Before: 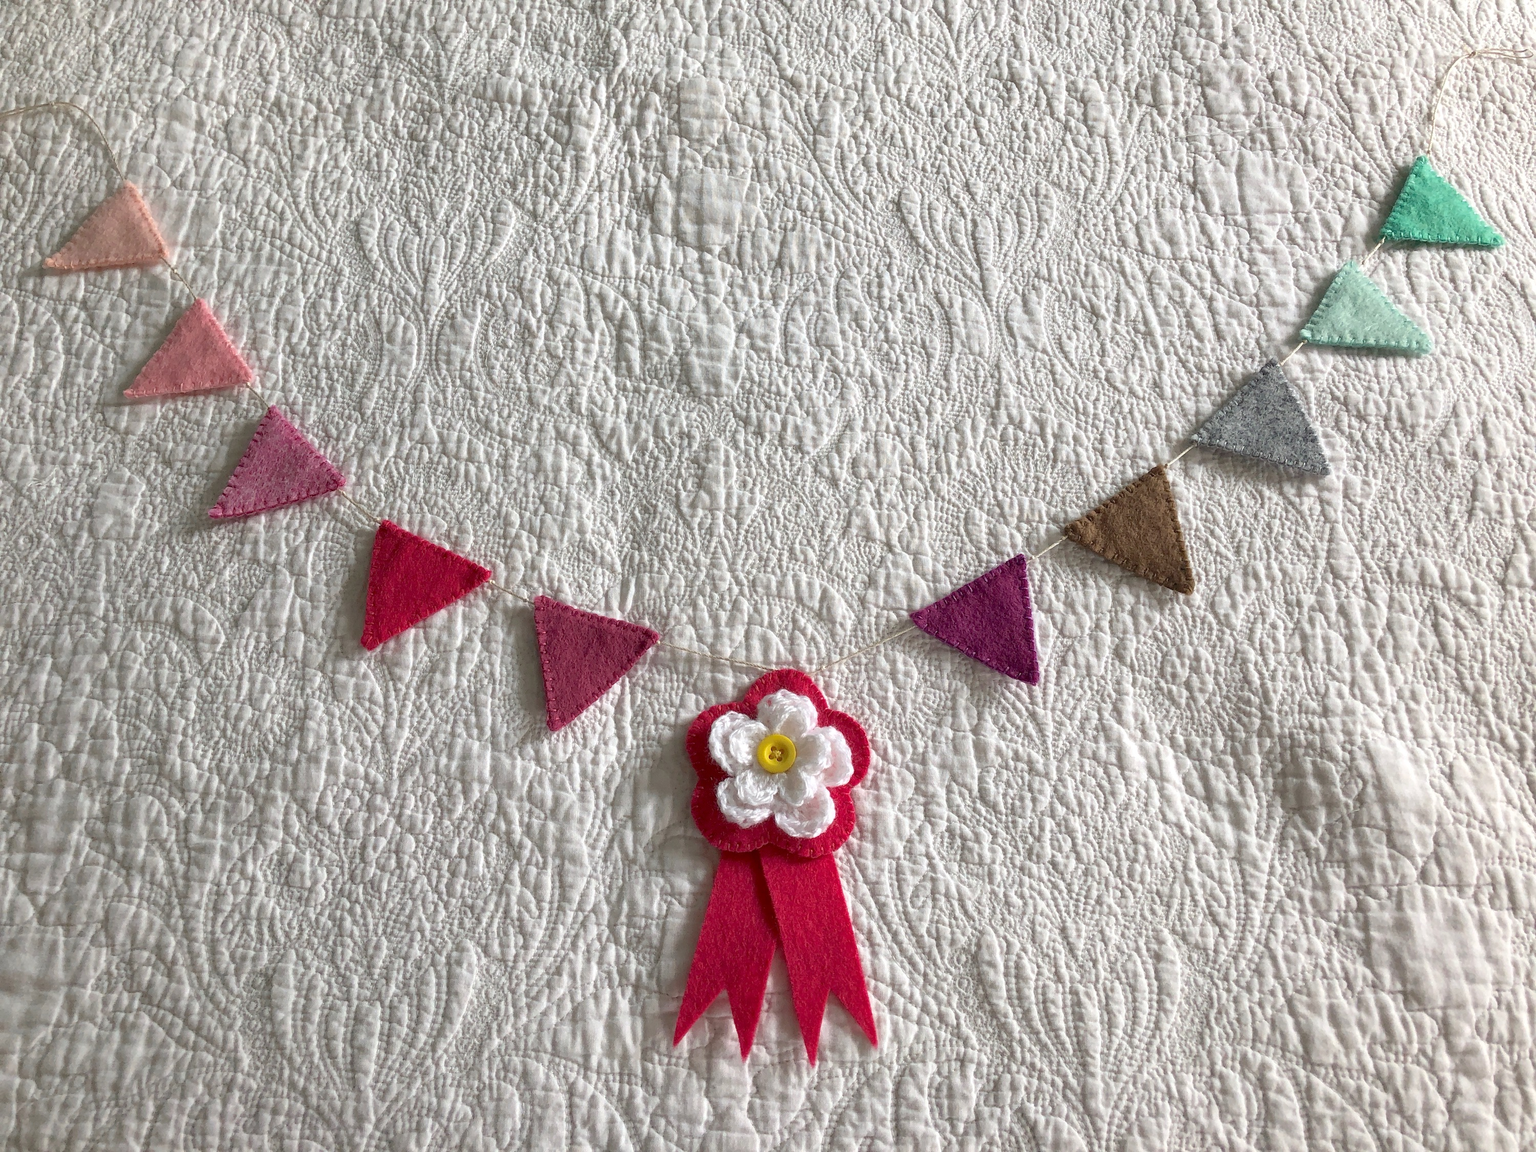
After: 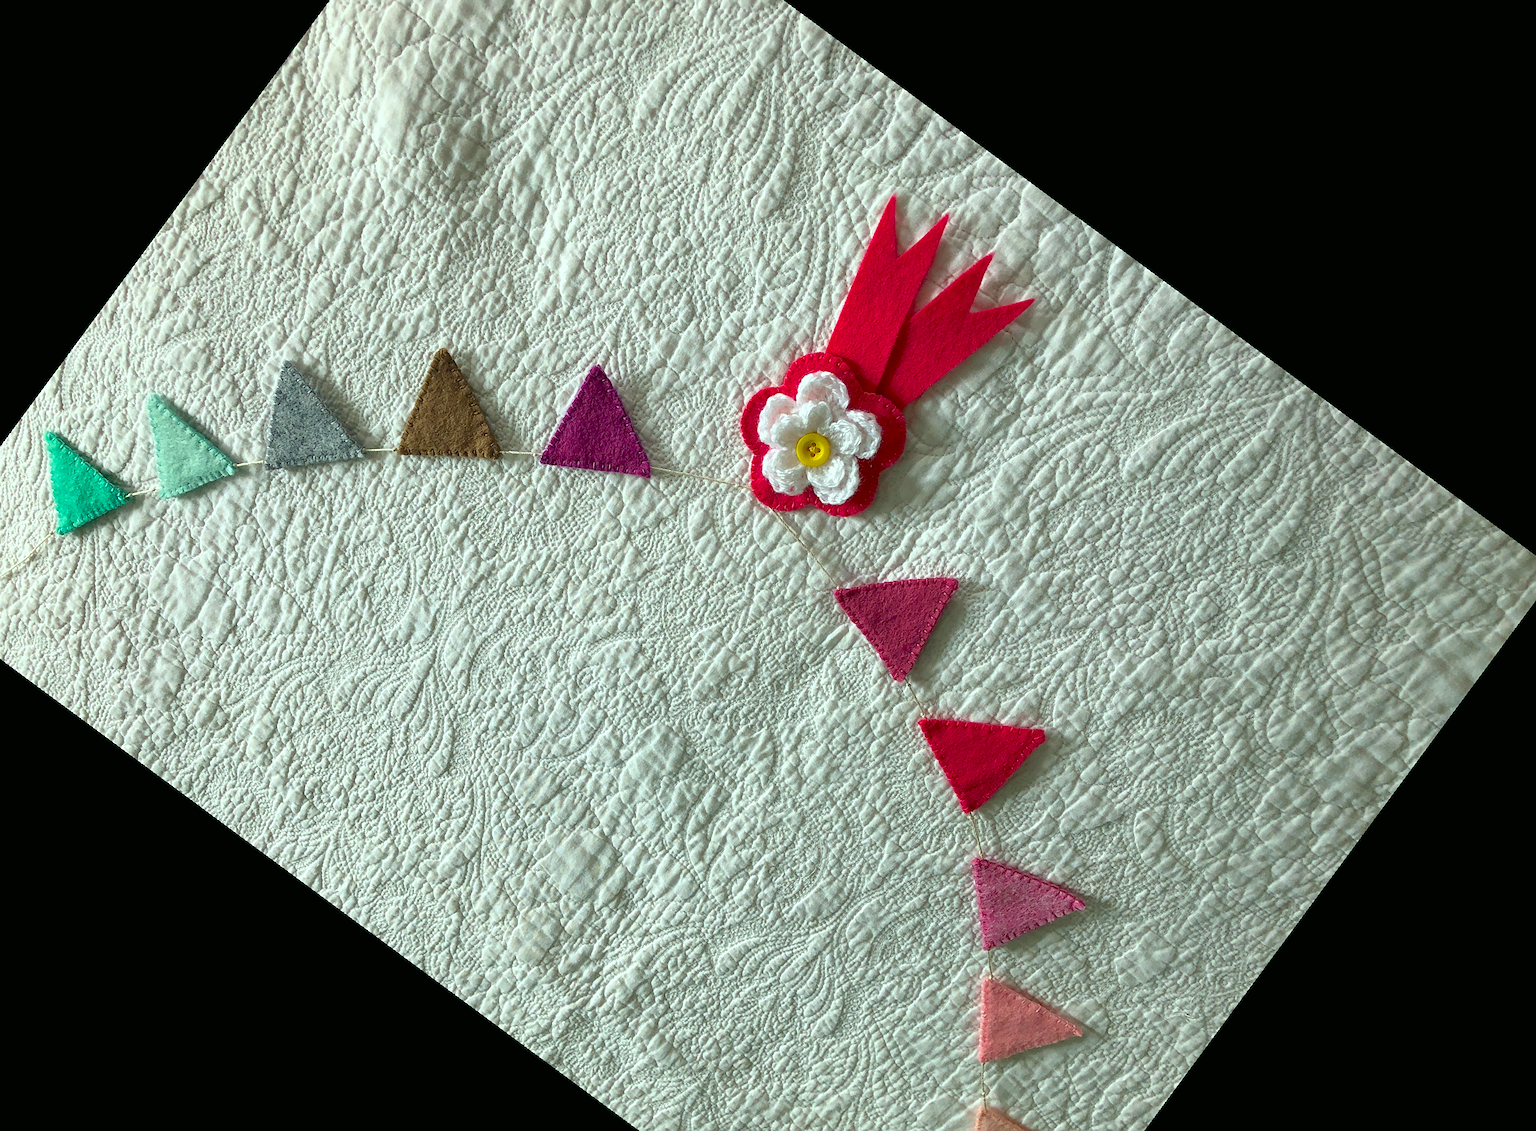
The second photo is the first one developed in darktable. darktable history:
rotate and perspective: rotation 5.12°, automatic cropping off
sharpen: amount 0.478
color correction: highlights a* -7.33, highlights b* 1.26, shadows a* -3.55, saturation 1.4
crop and rotate: angle 148.68°, left 9.111%, top 15.603%, right 4.588%, bottom 17.041%
